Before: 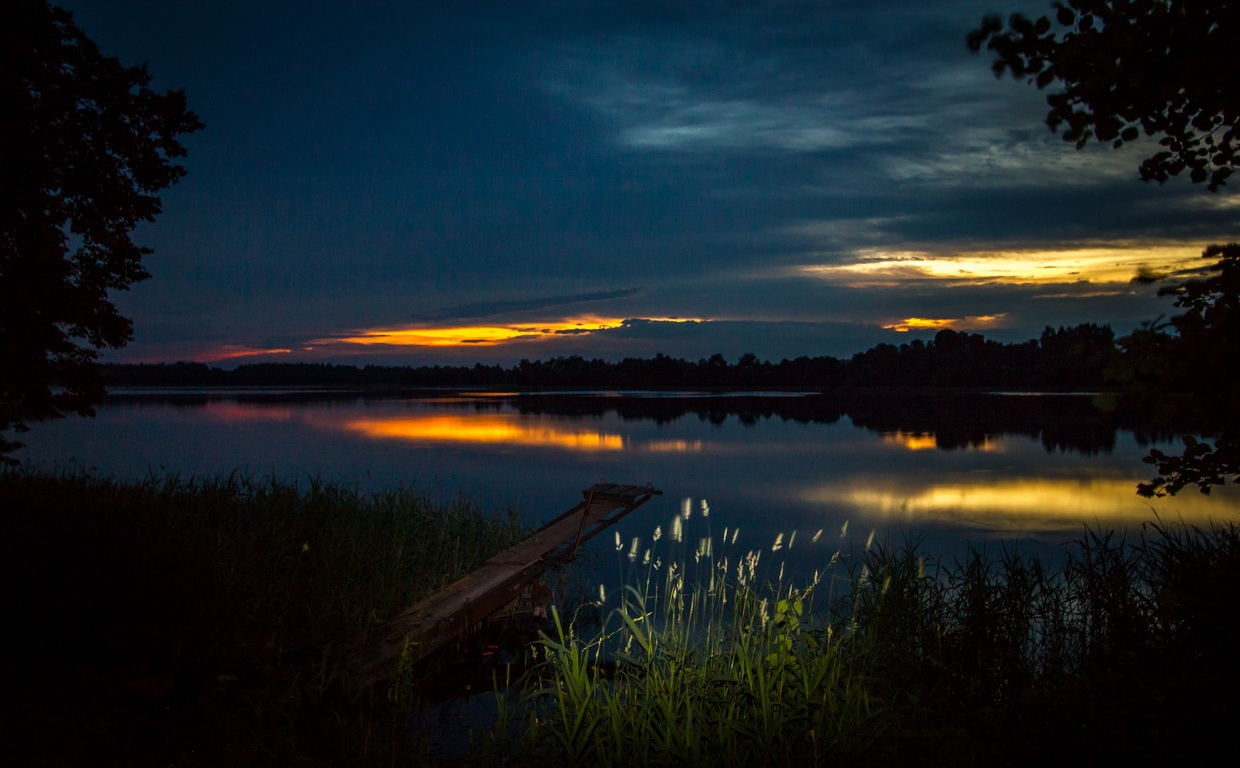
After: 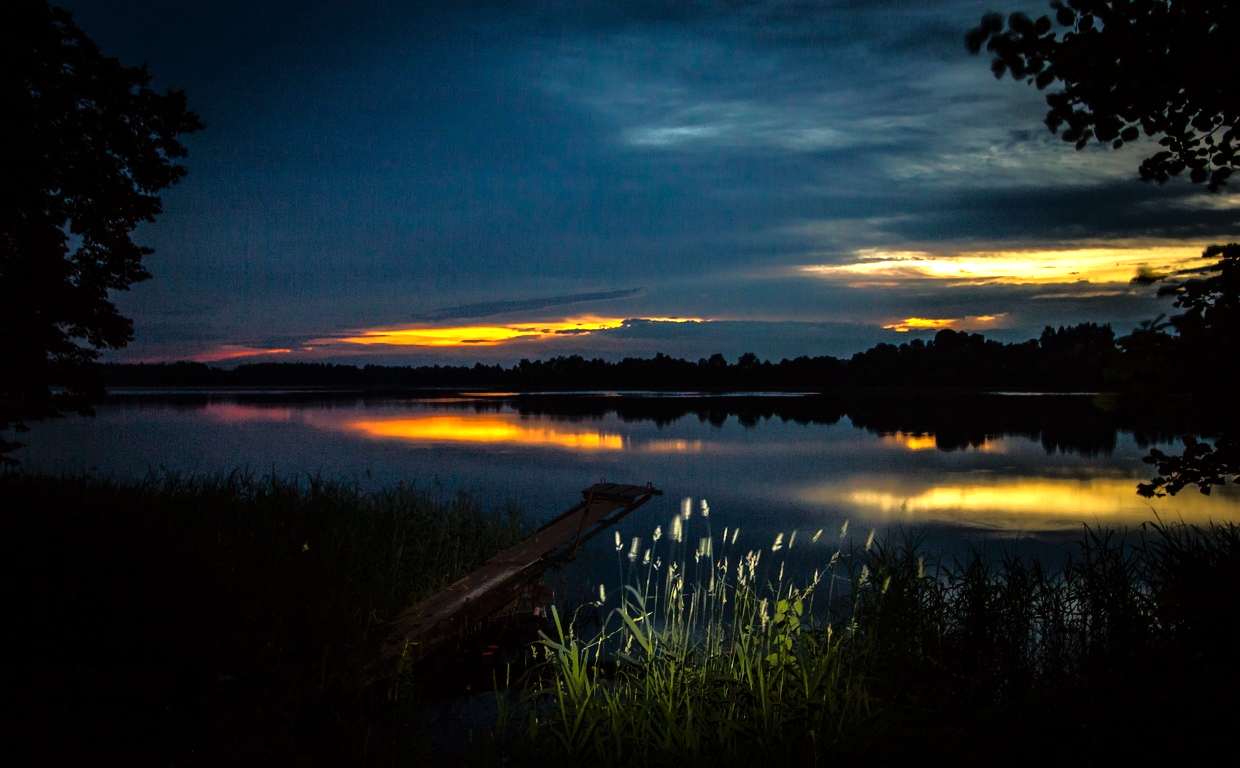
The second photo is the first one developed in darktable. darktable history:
tone equalizer: -8 EV -1.86 EV, -7 EV -1.13 EV, -6 EV -1.61 EV, edges refinement/feathering 500, mask exposure compensation -1.57 EV, preserve details no
exposure: black level correction 0, exposure 0.702 EV, compensate highlight preservation false
